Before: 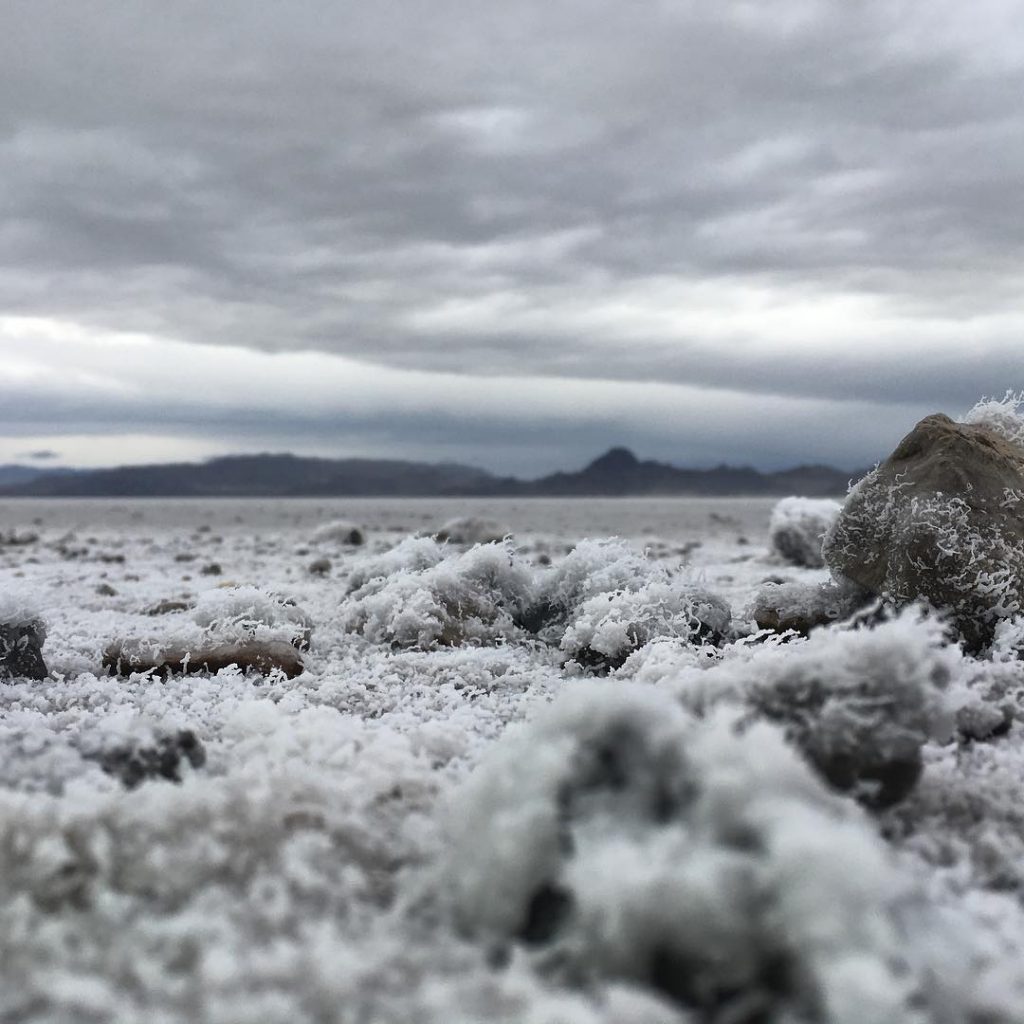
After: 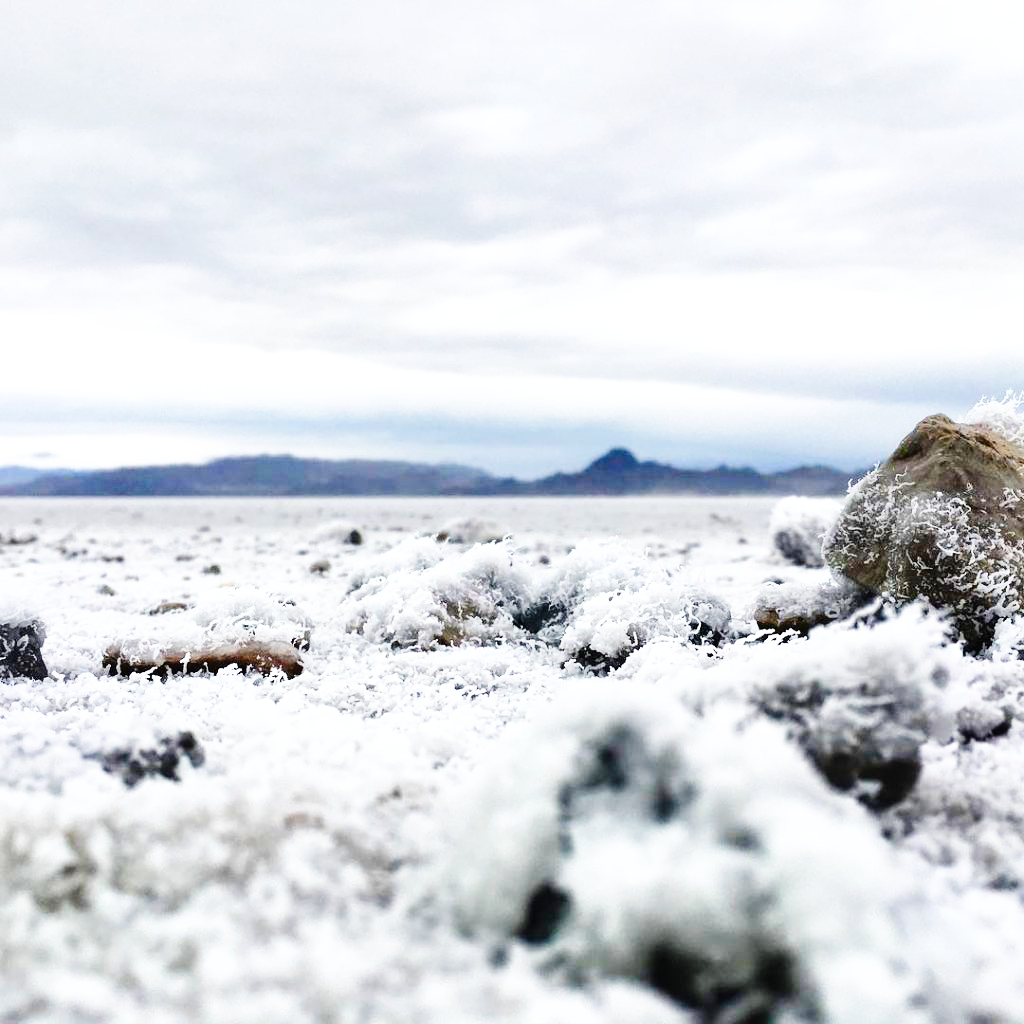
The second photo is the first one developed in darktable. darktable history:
exposure: black level correction 0.001, exposure 0.5 EV, compensate exposure bias true, compensate highlight preservation false
color correction: highlights b* -0.052, saturation 1.37
base curve: curves: ch0 [(0, 0) (0, 0) (0.002, 0.001) (0.008, 0.003) (0.019, 0.011) (0.037, 0.037) (0.064, 0.11) (0.102, 0.232) (0.152, 0.379) (0.216, 0.524) (0.296, 0.665) (0.394, 0.789) (0.512, 0.881) (0.651, 0.945) (0.813, 0.986) (1, 1)], preserve colors none
tone equalizer: edges refinement/feathering 500, mask exposure compensation -1.57 EV, preserve details no
